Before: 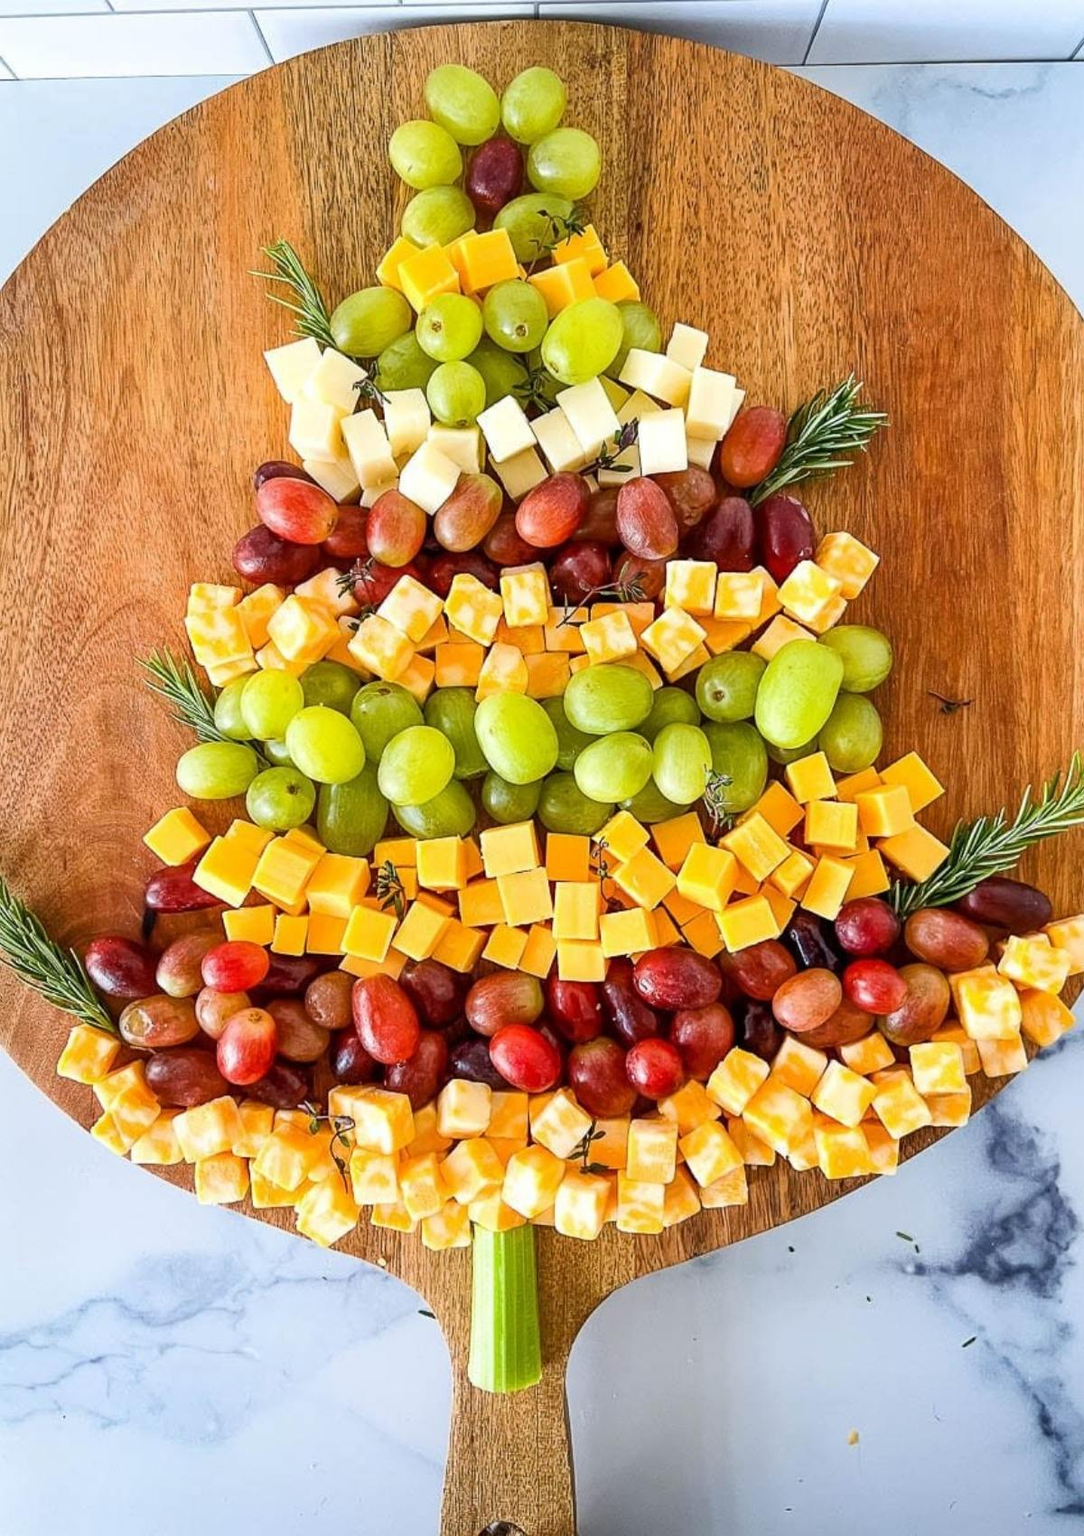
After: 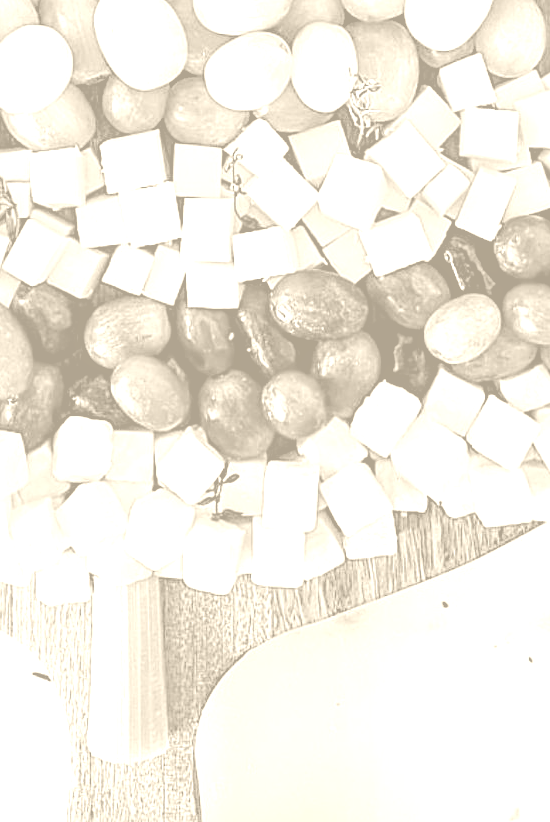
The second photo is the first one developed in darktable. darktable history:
colorize: hue 36°, saturation 71%, lightness 80.79%
color correction: highlights a* 4.02, highlights b* 4.98, shadows a* -7.55, shadows b* 4.98
local contrast: highlights 100%, shadows 100%, detail 120%, midtone range 0.2
contrast brightness saturation: saturation -0.1
base curve: curves: ch0 [(0.017, 0) (0.425, 0.441) (0.844, 0.933) (1, 1)], preserve colors none
color balance rgb: perceptual saturation grading › global saturation 20%, perceptual saturation grading › highlights -25%, perceptual saturation grading › shadows 50.52%, global vibrance 40.24%
sharpen: radius 2.767
crop: left 35.976%, top 45.819%, right 18.162%, bottom 5.807%
